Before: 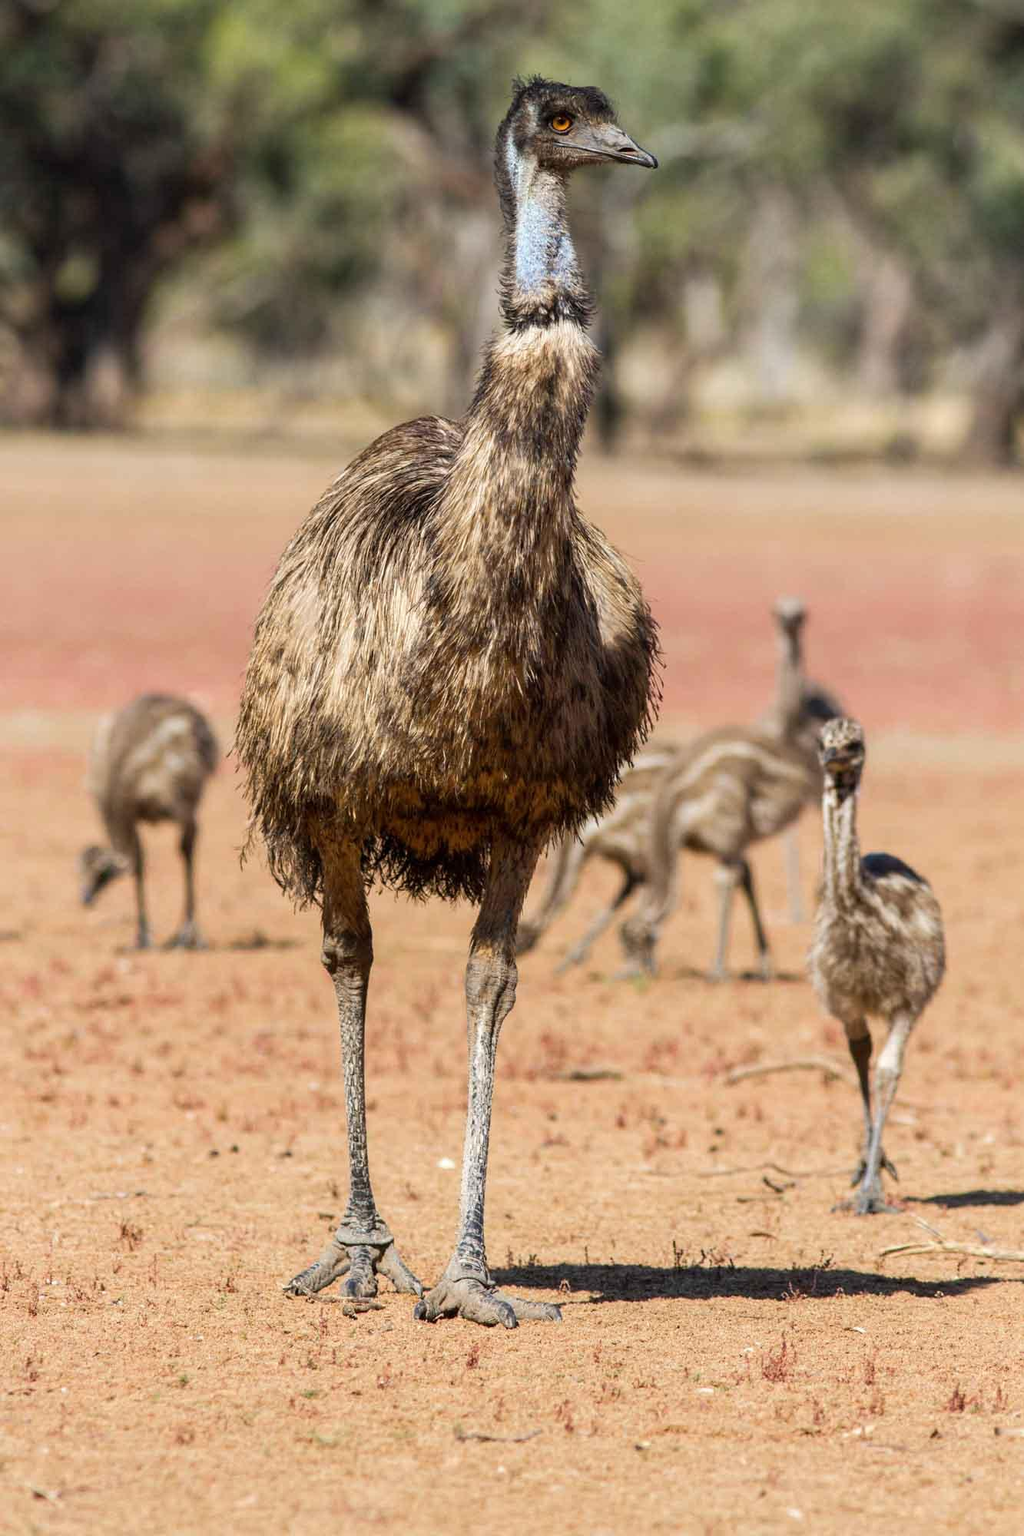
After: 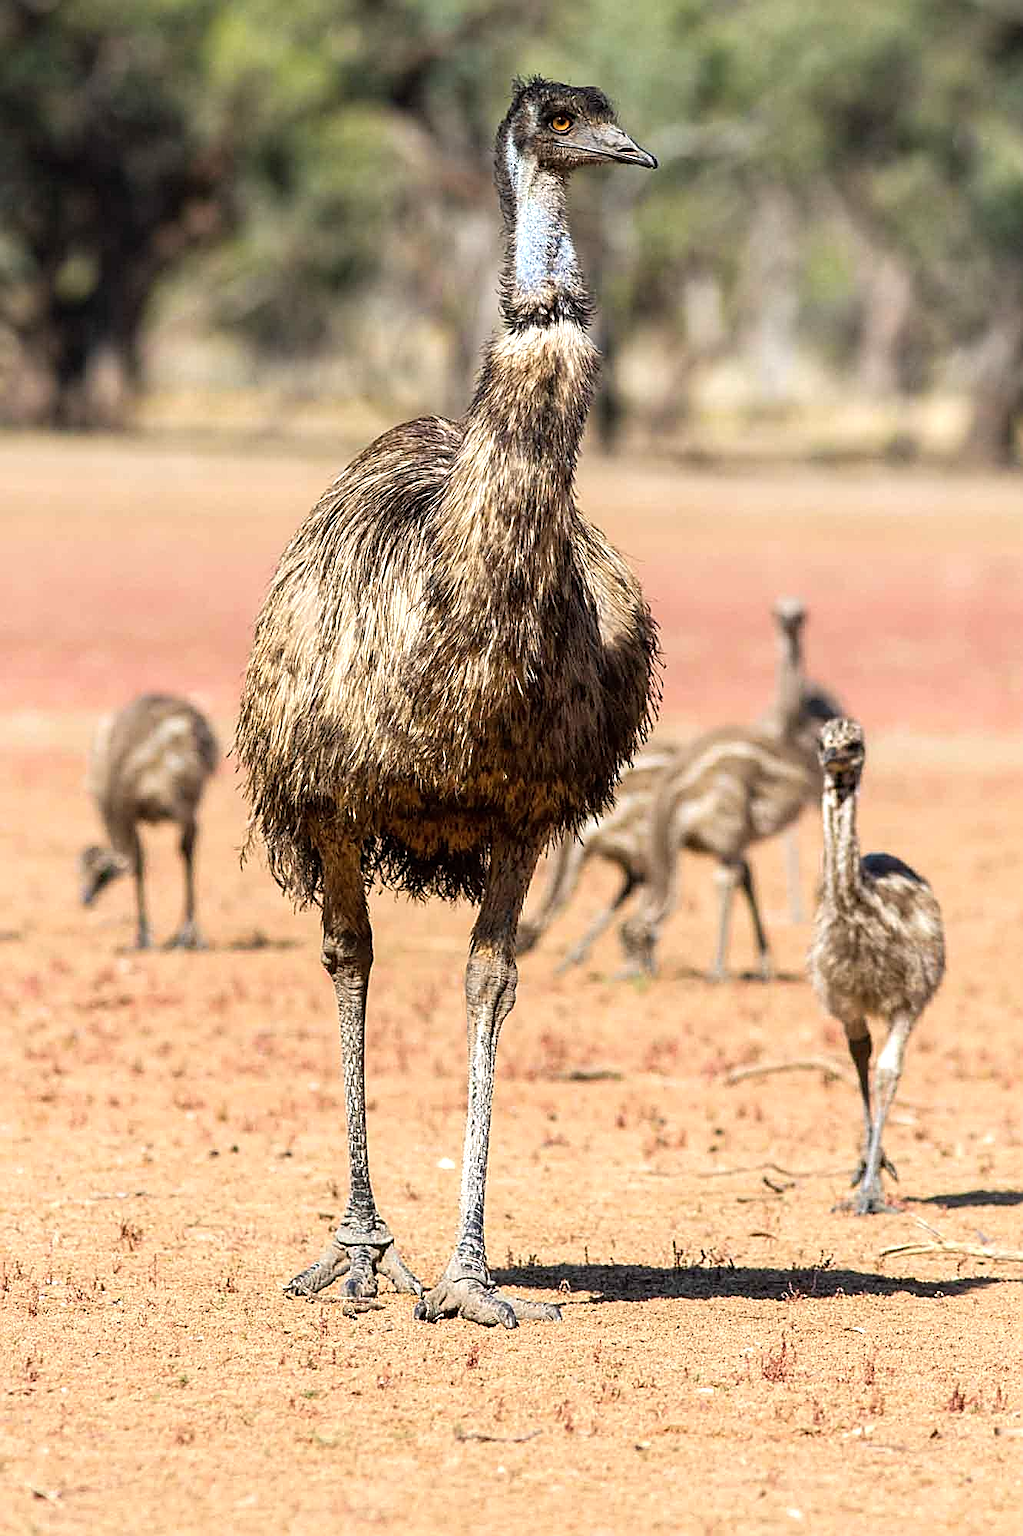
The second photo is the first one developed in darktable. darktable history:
sharpen: amount 0.89
tone equalizer: -8 EV -0.377 EV, -7 EV -0.422 EV, -6 EV -0.371 EV, -5 EV -0.257 EV, -3 EV 0.213 EV, -2 EV 0.358 EV, -1 EV 0.389 EV, +0 EV 0.396 EV
